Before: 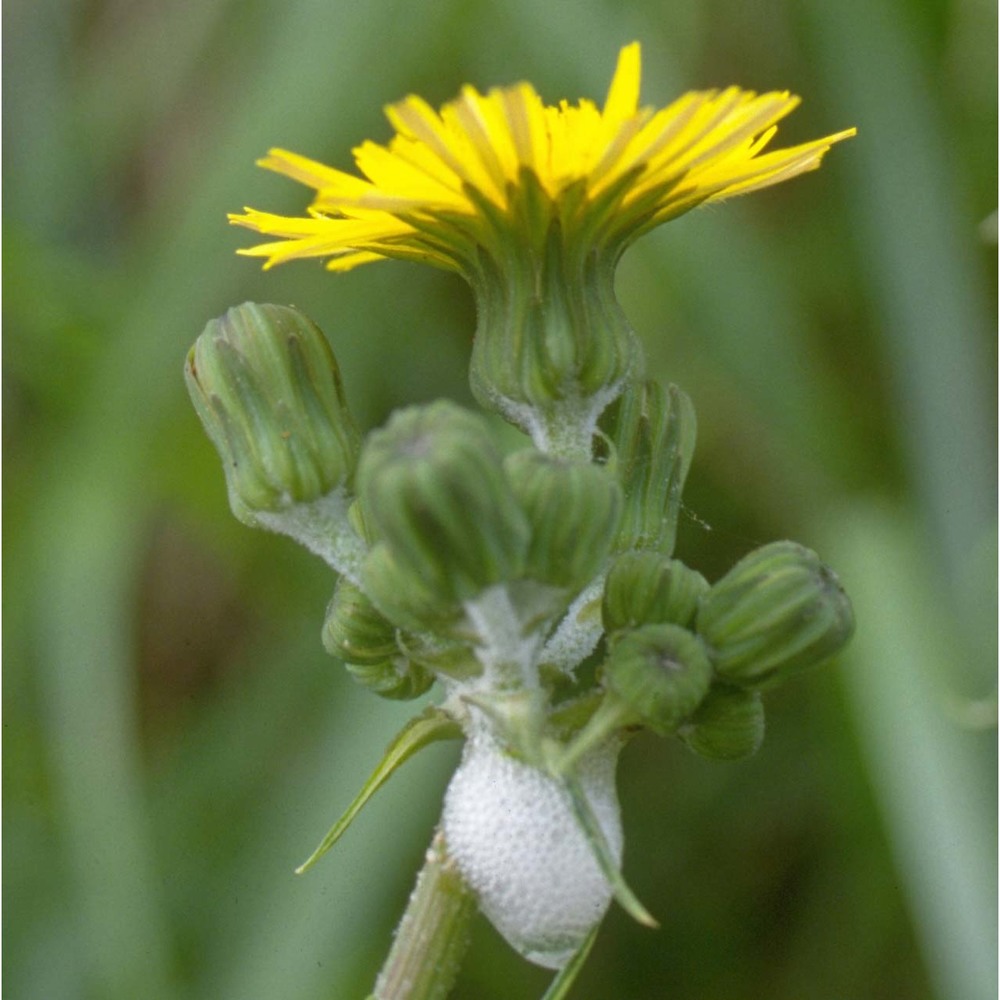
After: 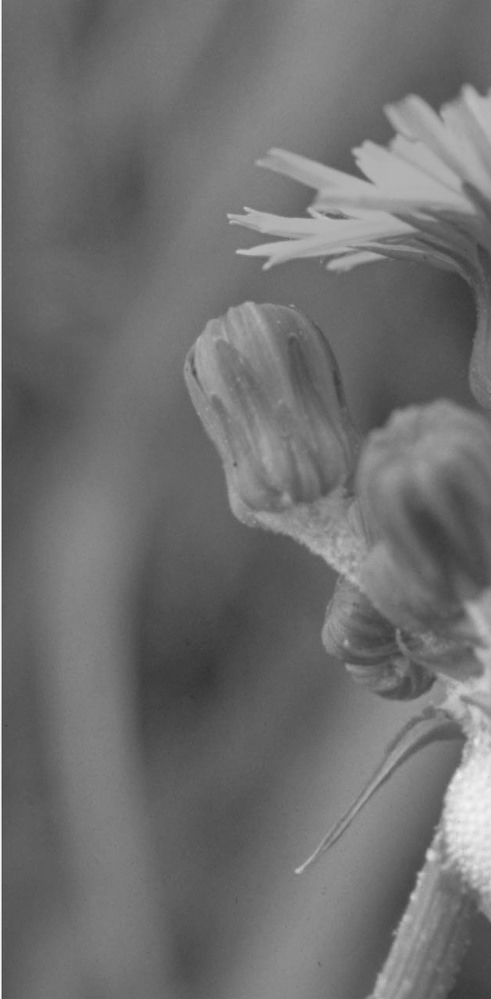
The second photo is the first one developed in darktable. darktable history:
crop and rotate: left 0%, top 0%, right 50.845%
shadows and highlights: shadows 52.34, highlights -28.23, soften with gaussian
color zones: curves: ch0 [(0.27, 0.396) (0.563, 0.504) (0.75, 0.5) (0.787, 0.307)]
monochrome: a 32, b 64, size 2.3
contrast brightness saturation: contrast 0.05, brightness 0.06, saturation 0.01
